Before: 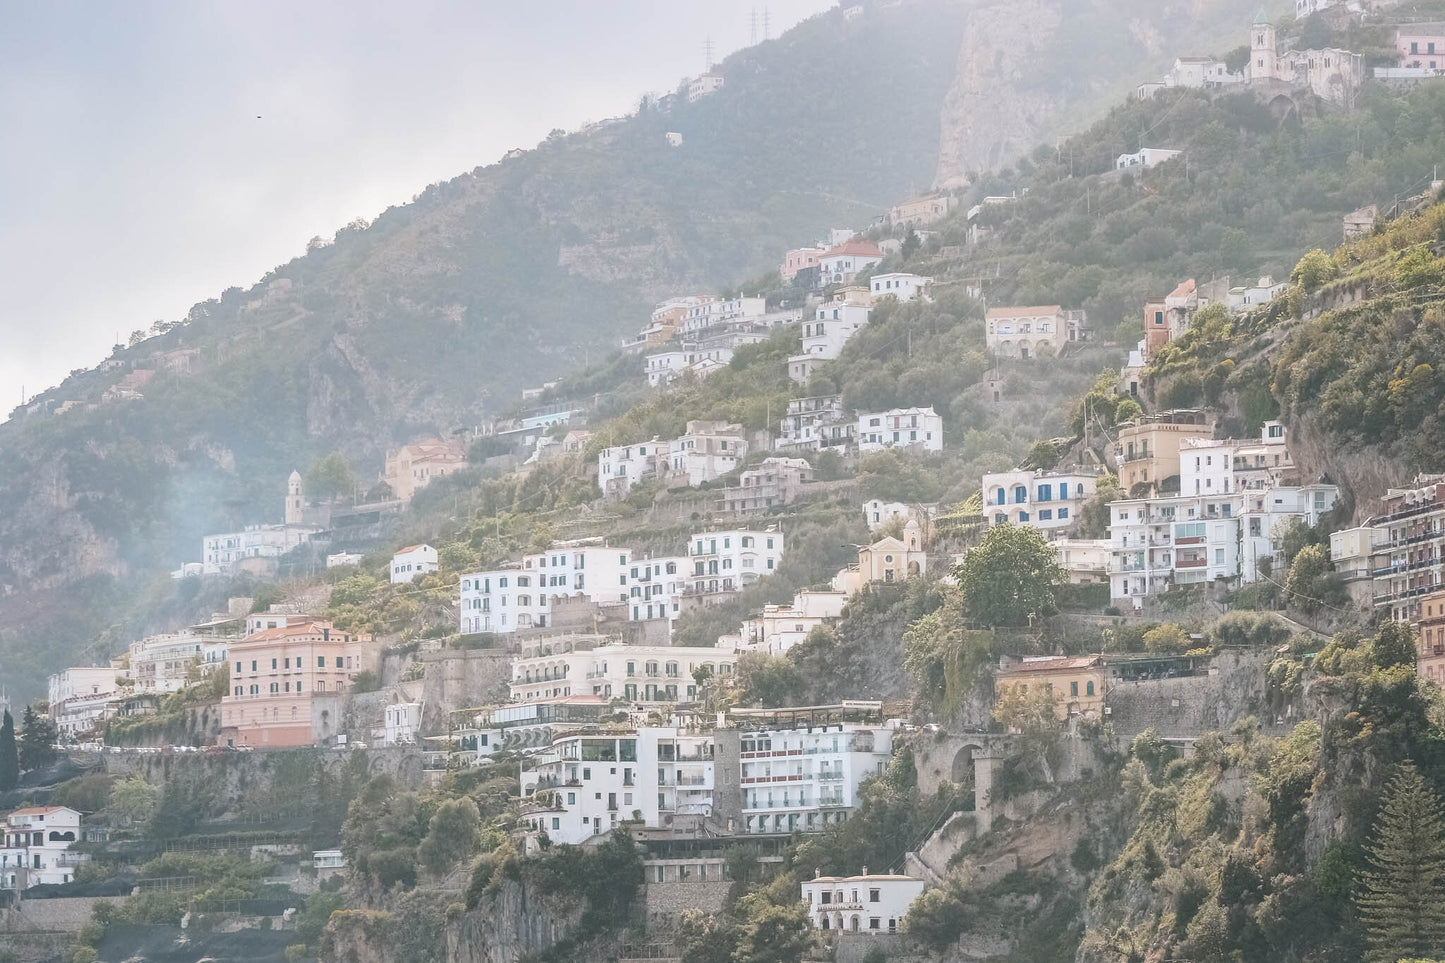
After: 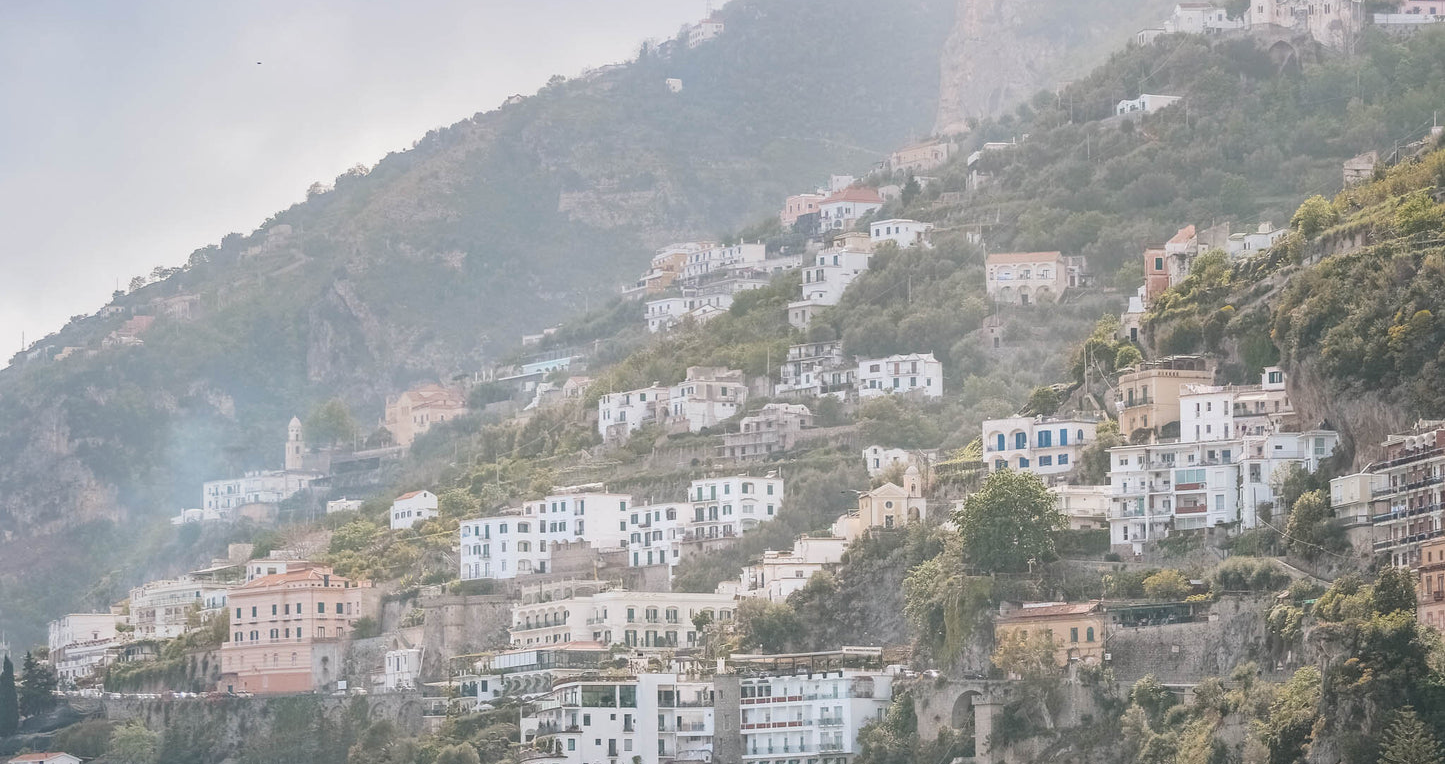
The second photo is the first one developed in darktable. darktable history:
exposure: black level correction 0.001, exposure -0.125 EV, compensate exposure bias true, compensate highlight preservation false
crop and rotate: top 5.667%, bottom 14.937%
